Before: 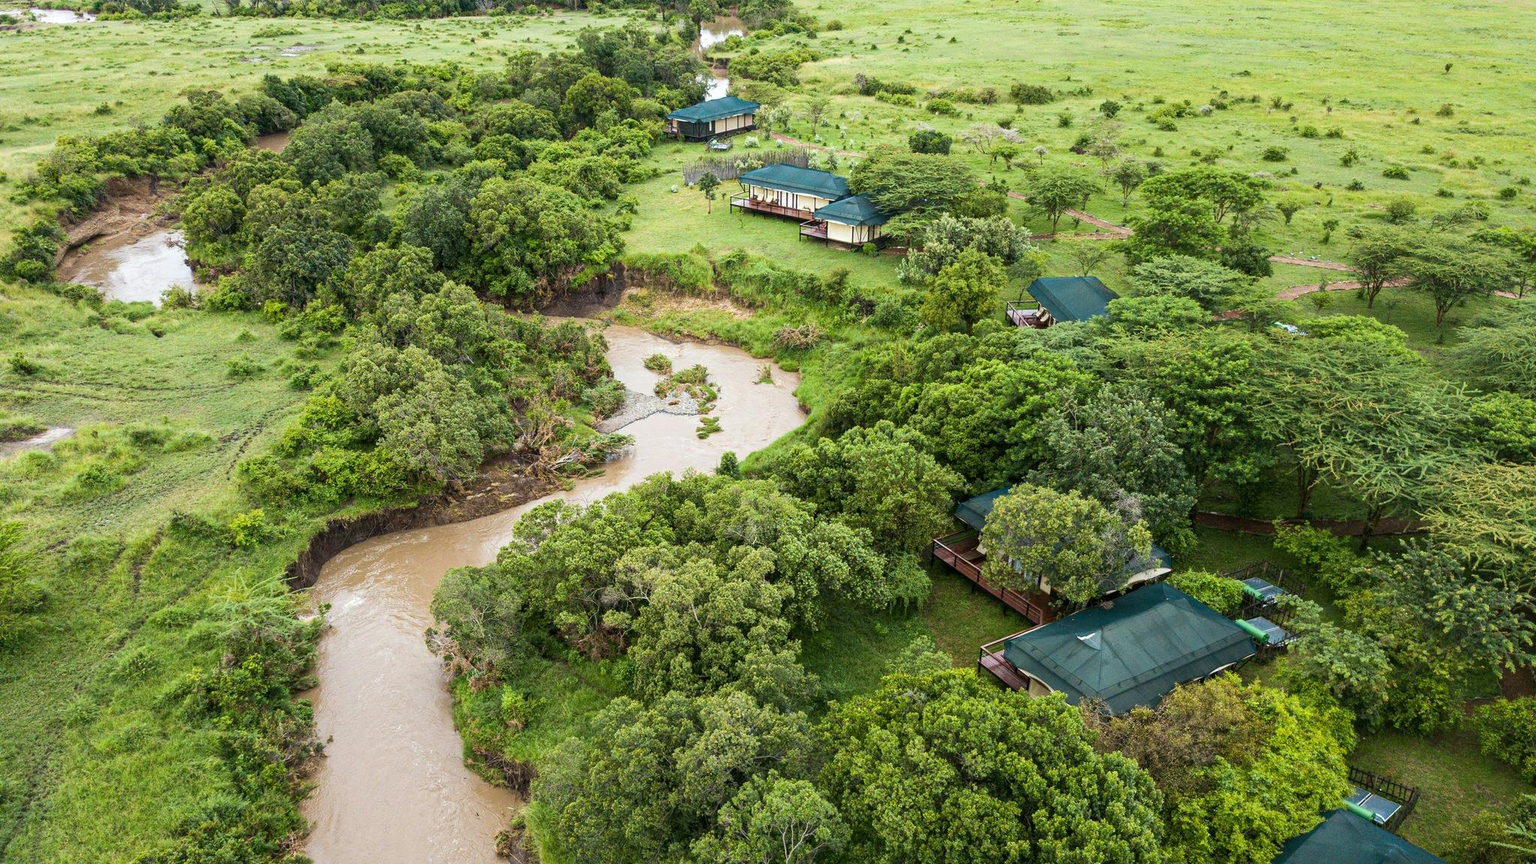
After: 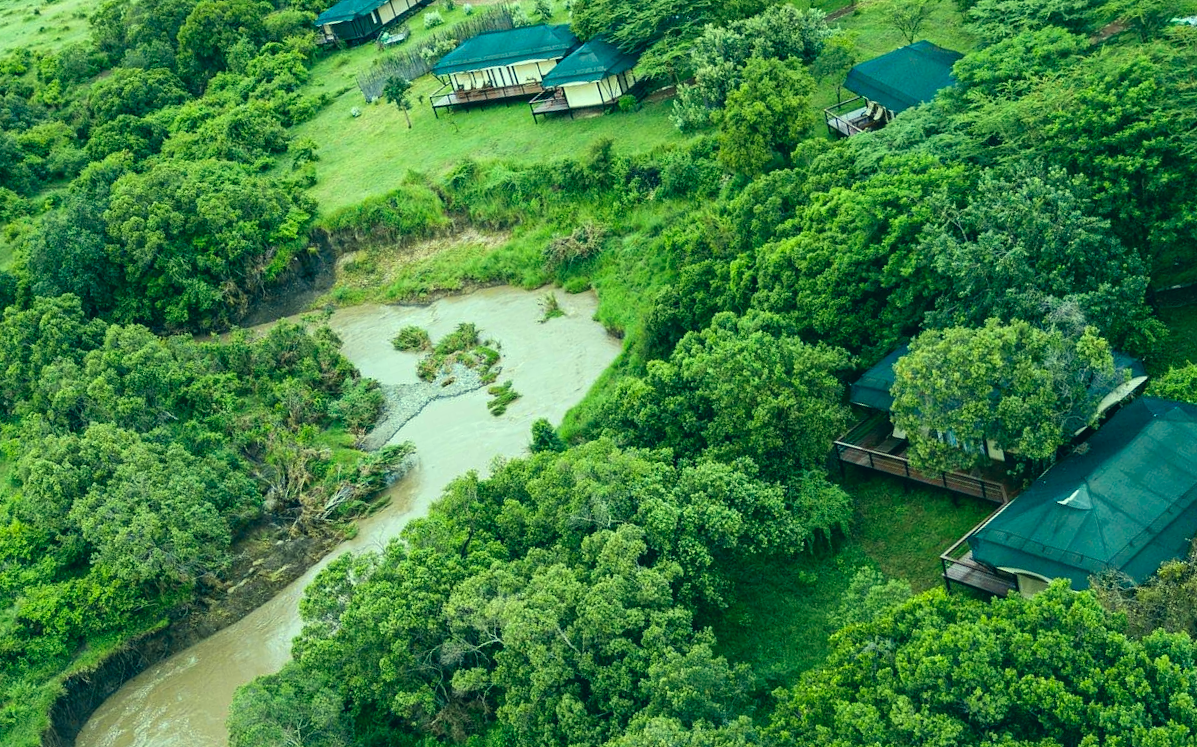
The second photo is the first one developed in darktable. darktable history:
crop and rotate: angle 18.98°, left 6.969%, right 3.891%, bottom 1.166%
color correction: highlights a* -19.58, highlights b* 9.8, shadows a* -20.2, shadows b* -11.08
